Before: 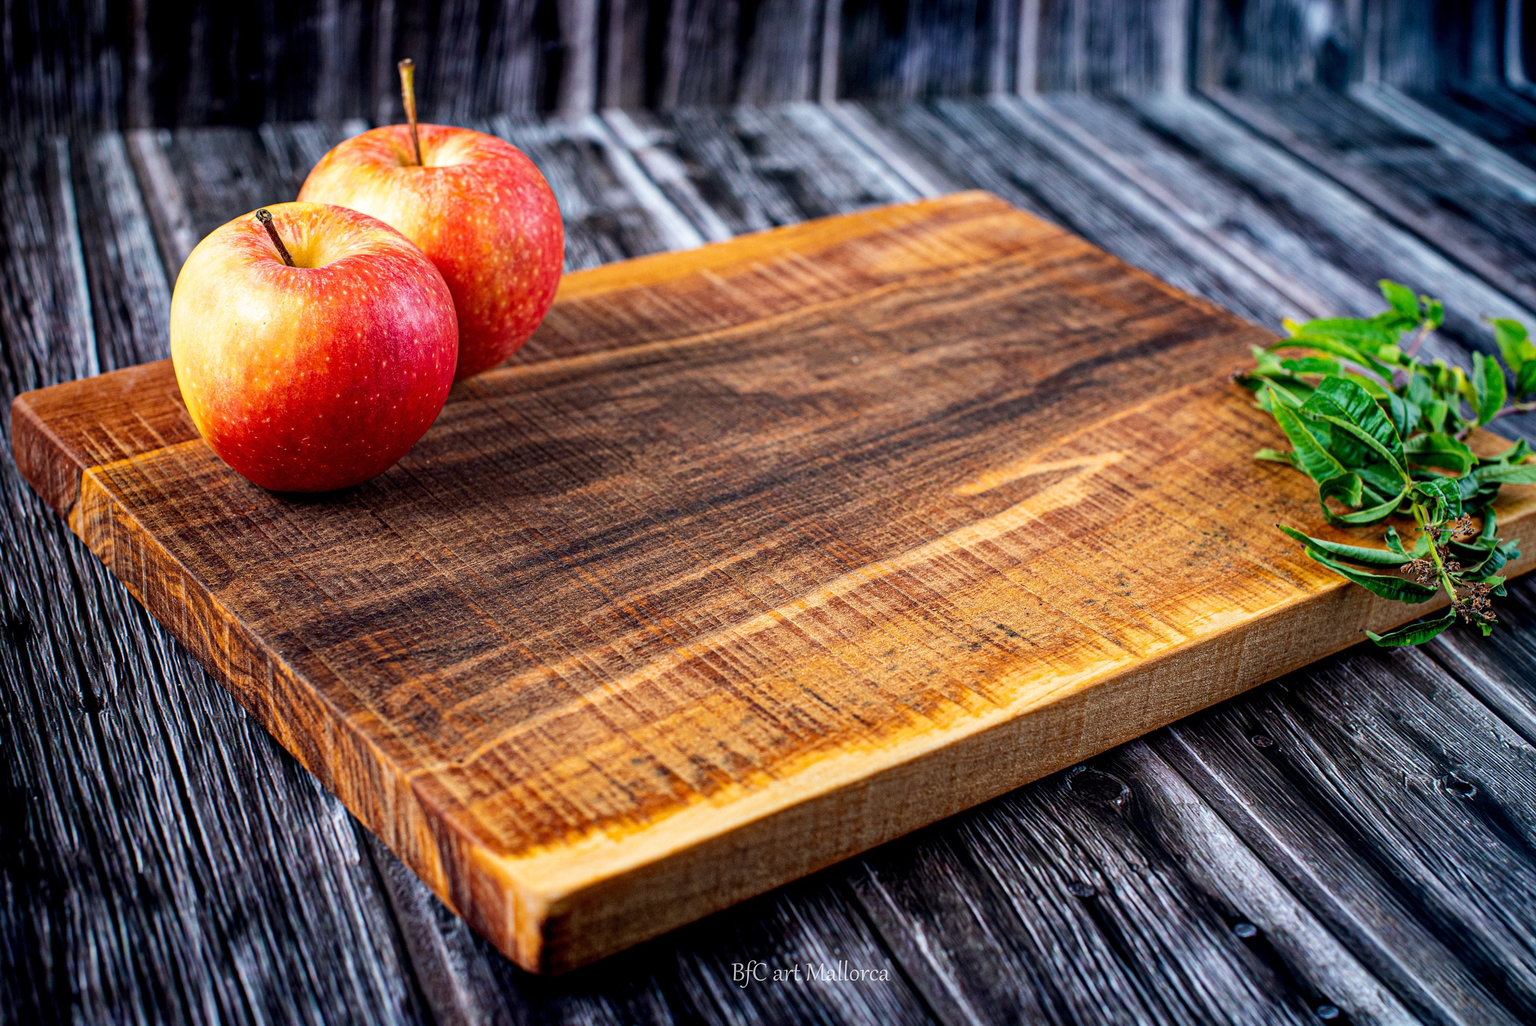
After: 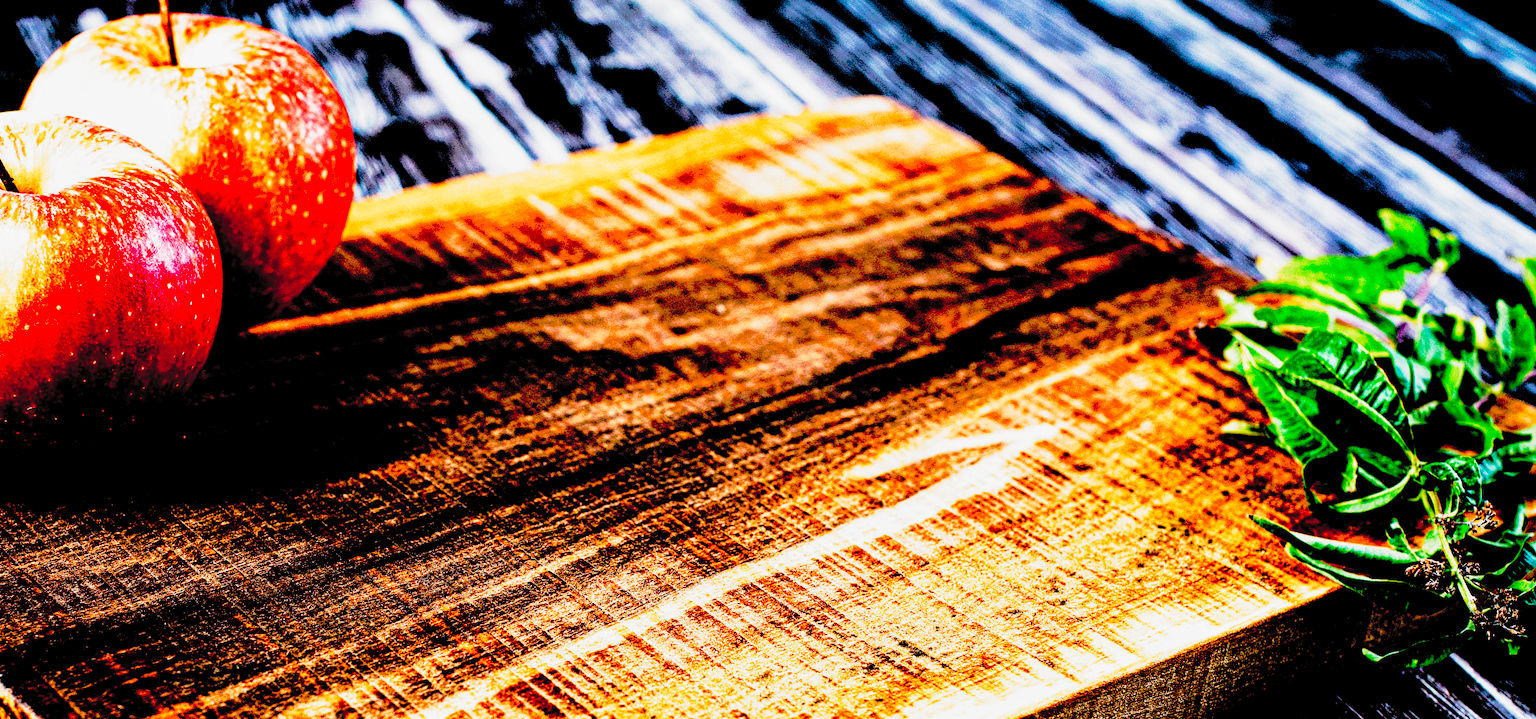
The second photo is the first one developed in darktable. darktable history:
local contrast: highlights 103%, shadows 100%, detail 119%, midtone range 0.2
filmic rgb: black relative exposure -1.02 EV, white relative exposure 2.09 EV, threshold 2.98 EV, hardness 1.51, contrast 2.234, preserve chrominance no, color science v4 (2020), contrast in shadows soft, enable highlight reconstruction true
crop: left 18.31%, top 11.127%, right 1.998%, bottom 32.921%
tone curve: curves: ch0 [(0, 0) (0.081, 0.033) (0.192, 0.124) (0.283, 0.238) (0.407, 0.476) (0.495, 0.521) (0.661, 0.756) (0.788, 0.87) (1, 0.951)]; ch1 [(0, 0) (0.161, 0.092) (0.35, 0.33) (0.392, 0.392) (0.427, 0.426) (0.479, 0.472) (0.505, 0.497) (0.521, 0.524) (0.567, 0.56) (0.583, 0.592) (0.625, 0.627) (0.678, 0.733) (1, 1)]; ch2 [(0, 0) (0.346, 0.362) (0.404, 0.427) (0.502, 0.499) (0.531, 0.523) (0.544, 0.561) (0.58, 0.59) (0.629, 0.642) (0.717, 0.678) (1, 1)], preserve colors none
